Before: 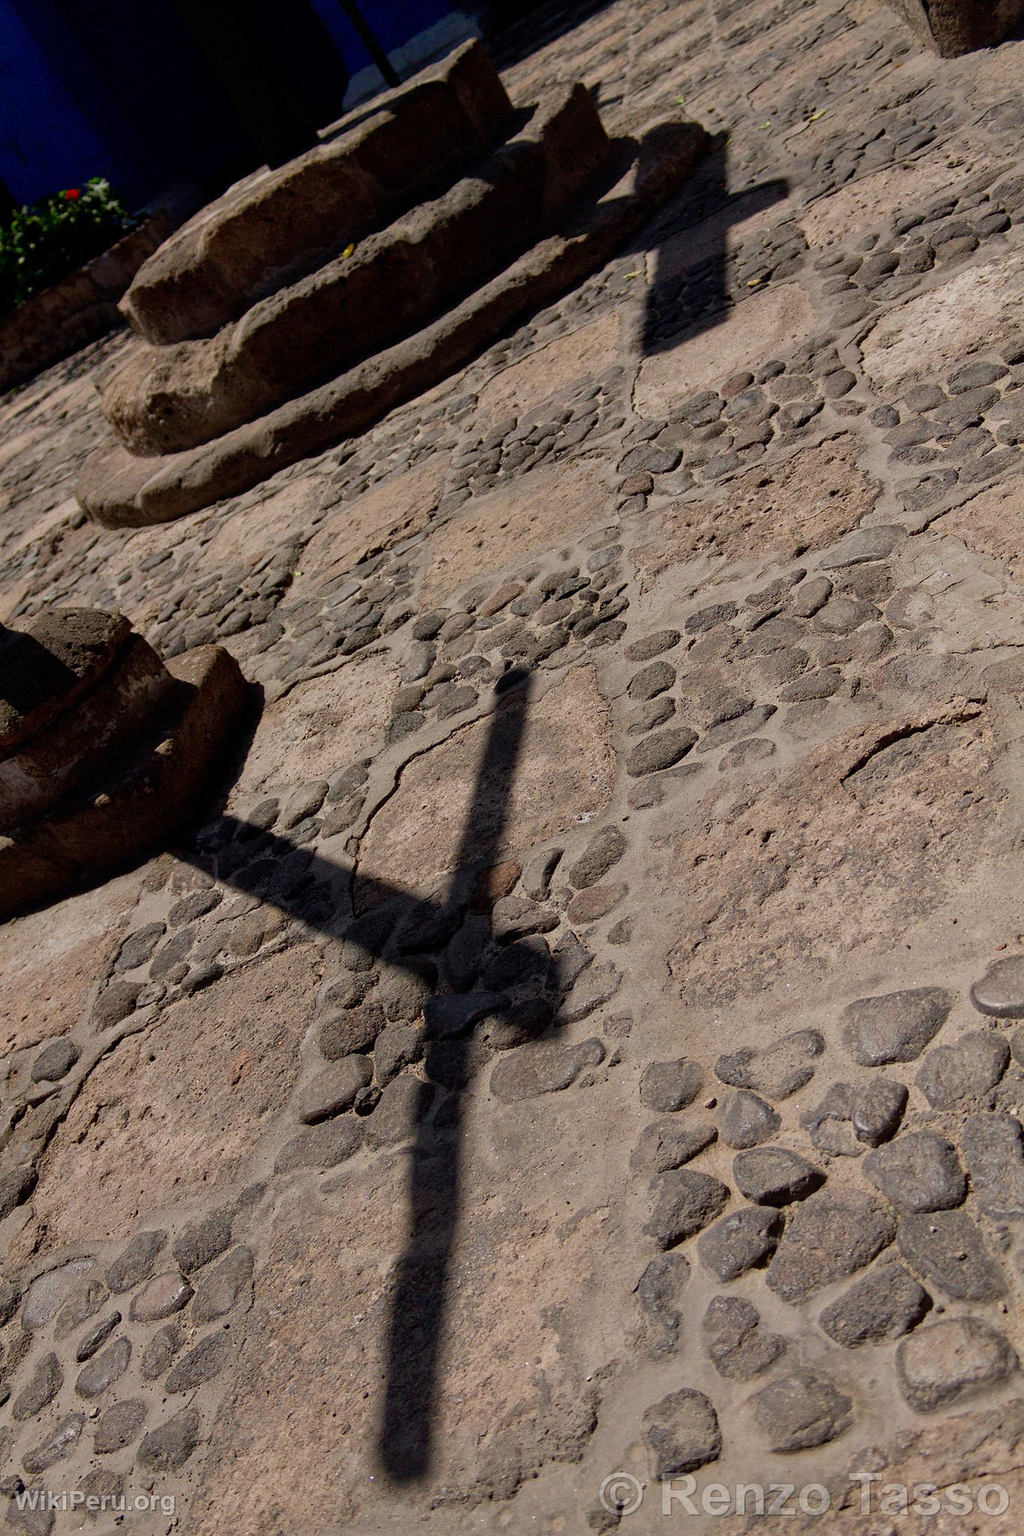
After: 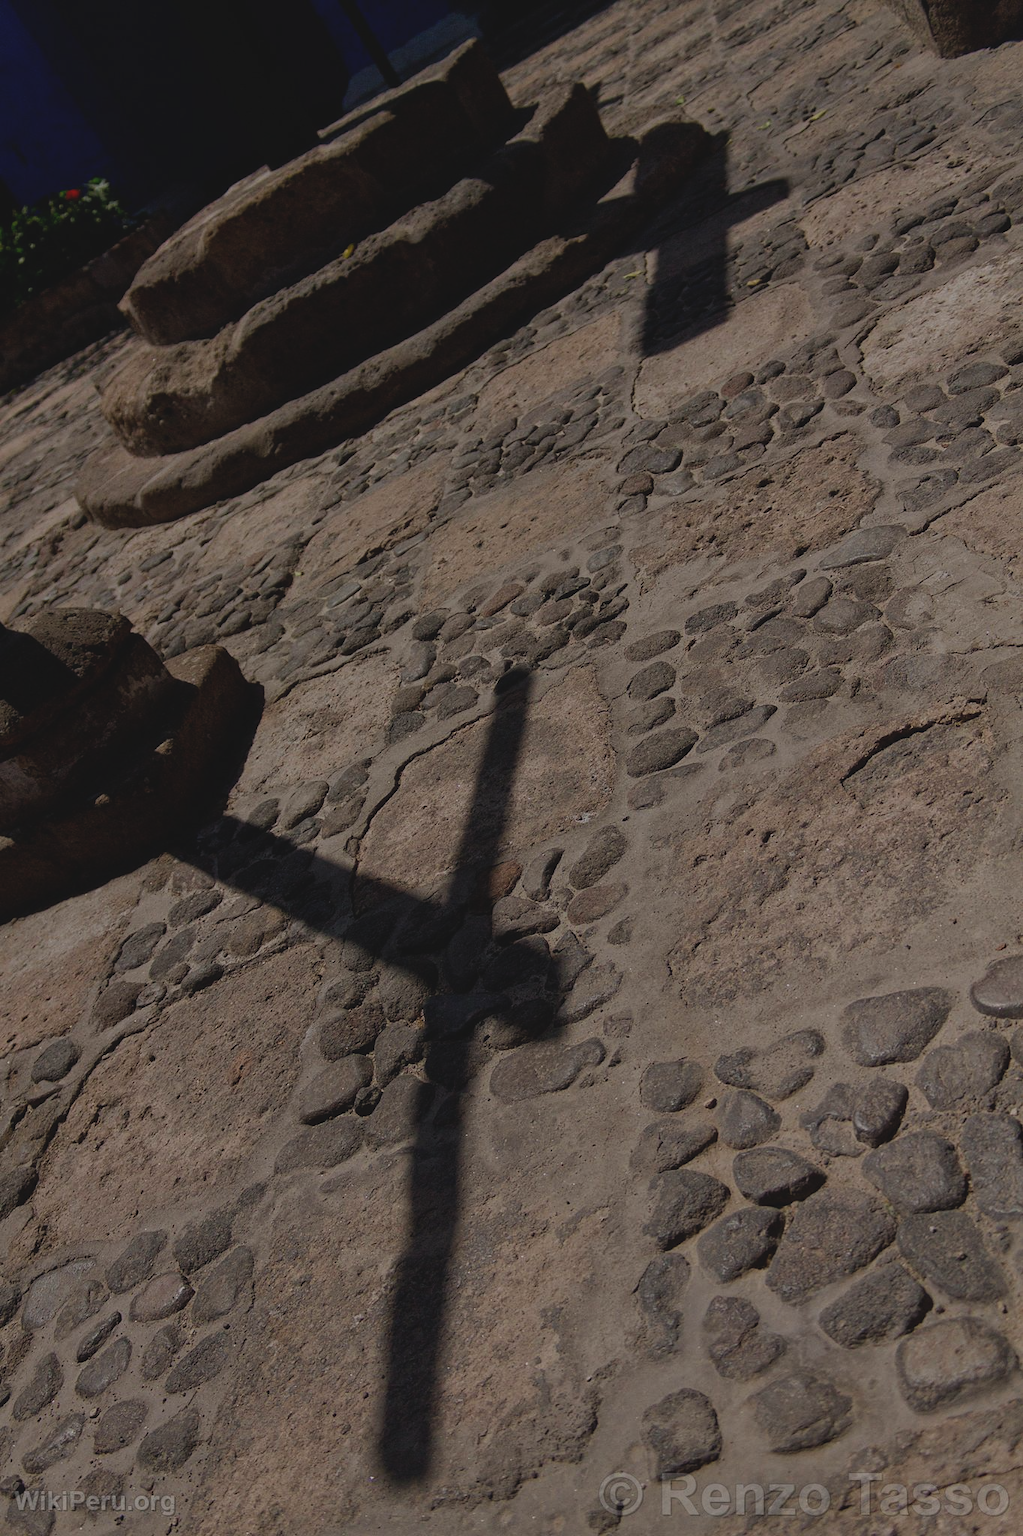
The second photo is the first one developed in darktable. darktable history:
exposure: black level correction -0.016, exposure -1.073 EV, compensate exposure bias true, compensate highlight preservation false
